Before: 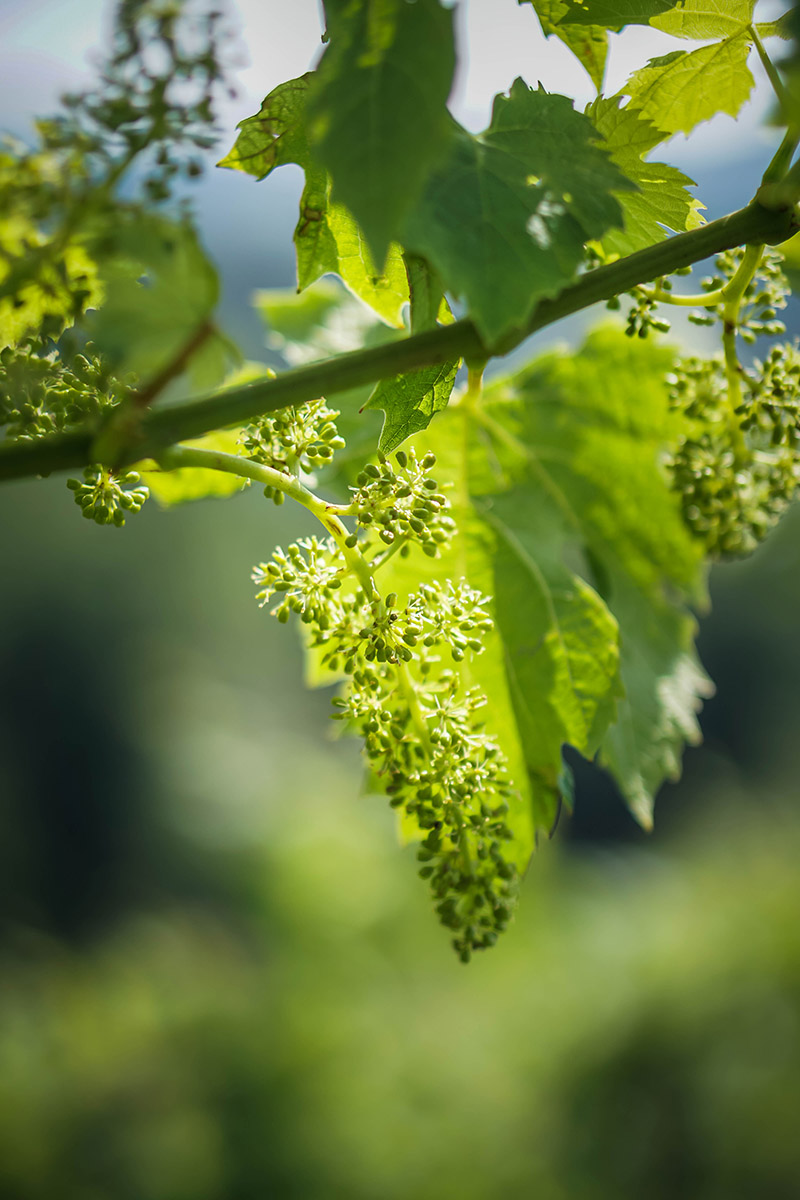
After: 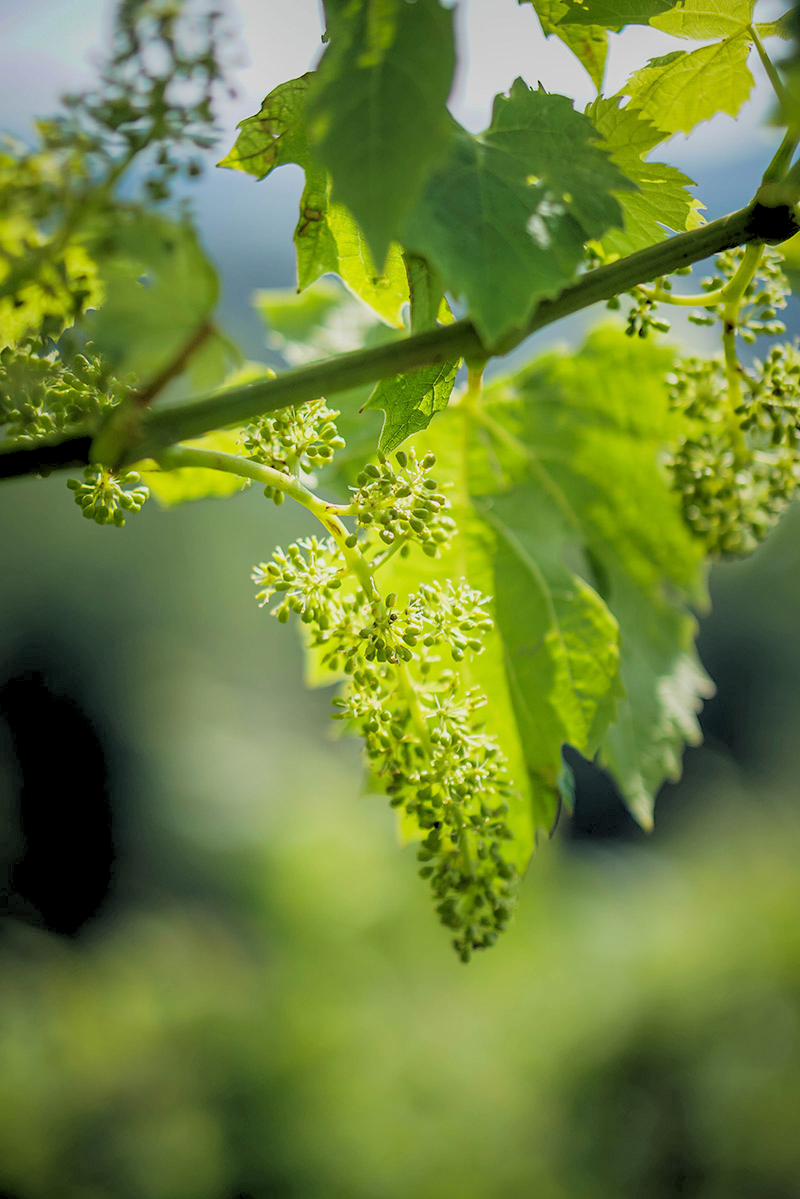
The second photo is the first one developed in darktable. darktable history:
crop: bottom 0.071%
rgb levels: preserve colors sum RGB, levels [[0.038, 0.433, 0.934], [0, 0.5, 1], [0, 0.5, 1]]
